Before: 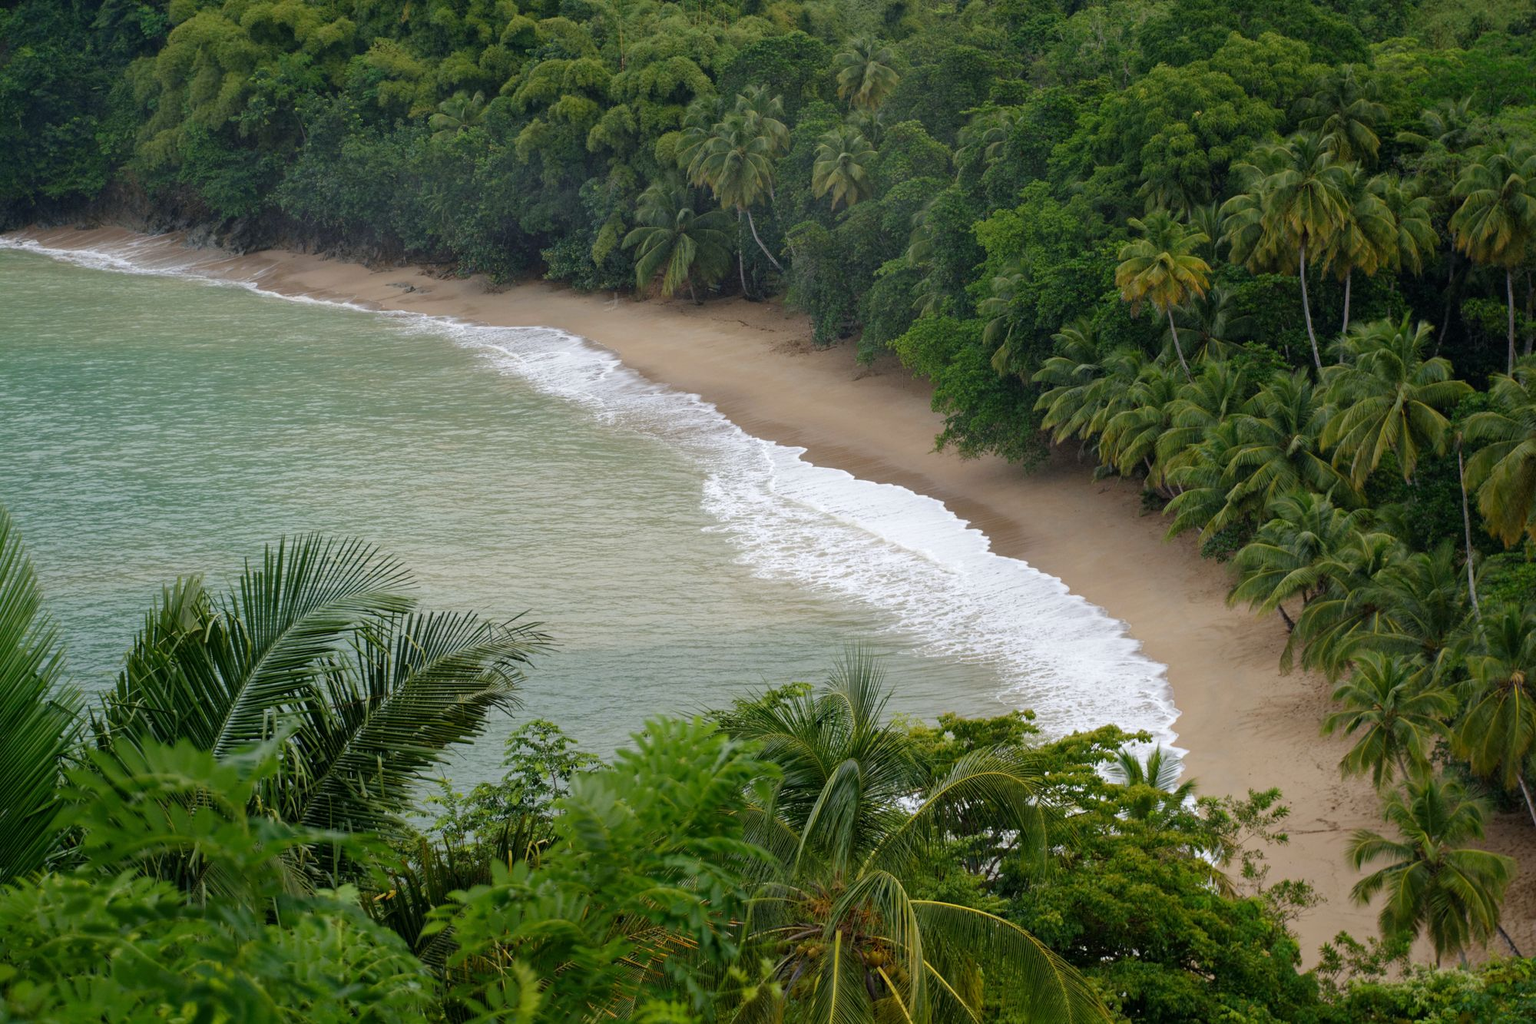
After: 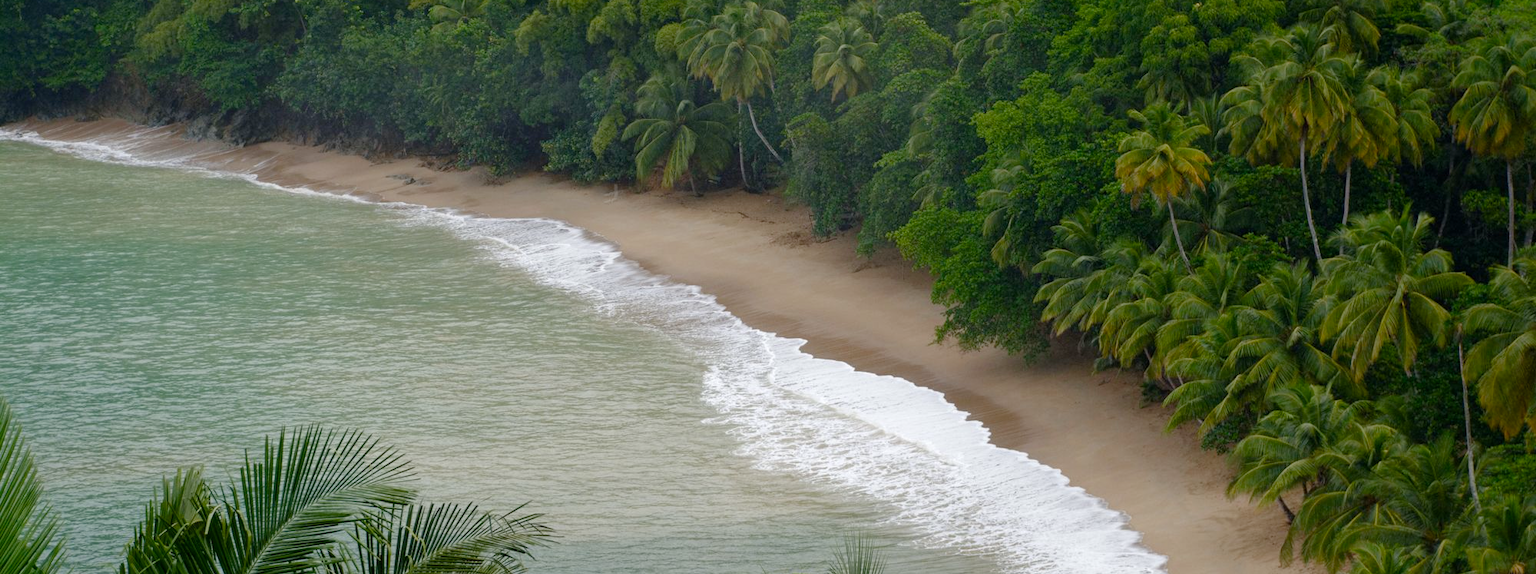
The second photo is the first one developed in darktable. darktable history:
color balance rgb: perceptual saturation grading › global saturation 20%, perceptual saturation grading › highlights -50%, perceptual saturation grading › shadows 30%
crop and rotate: top 10.605%, bottom 33.274%
